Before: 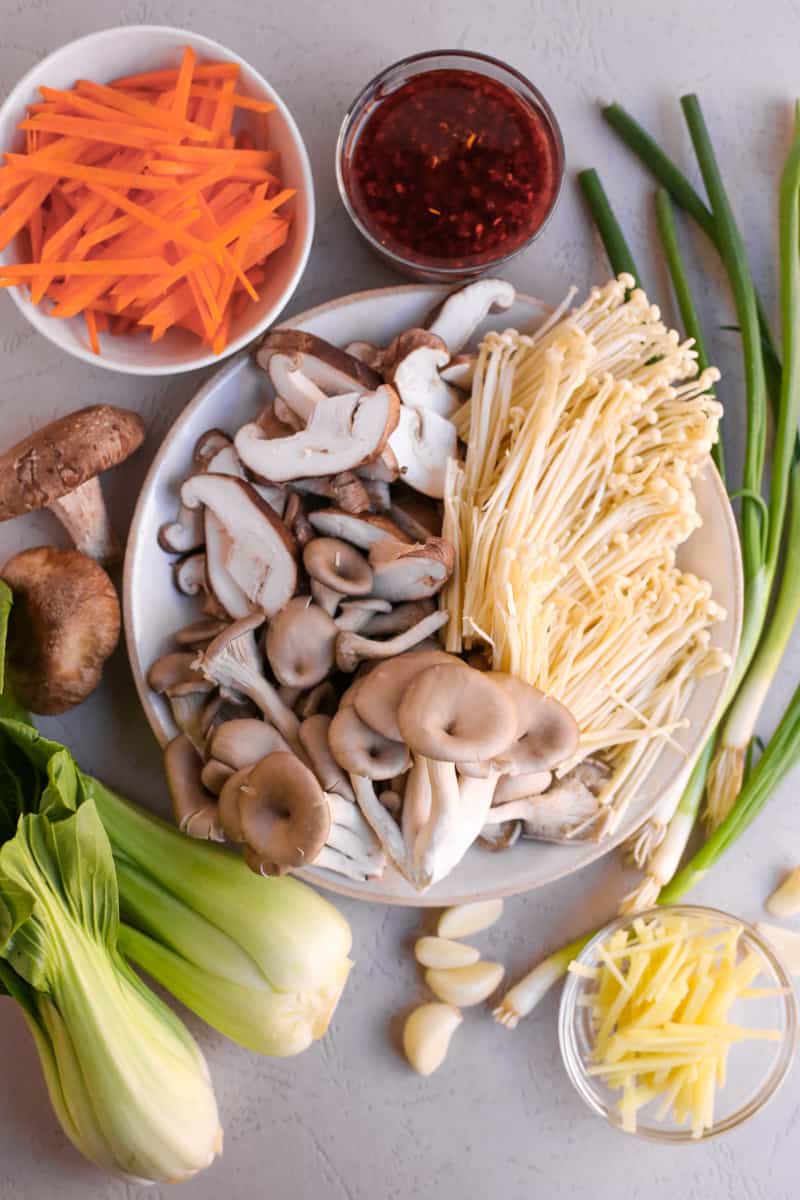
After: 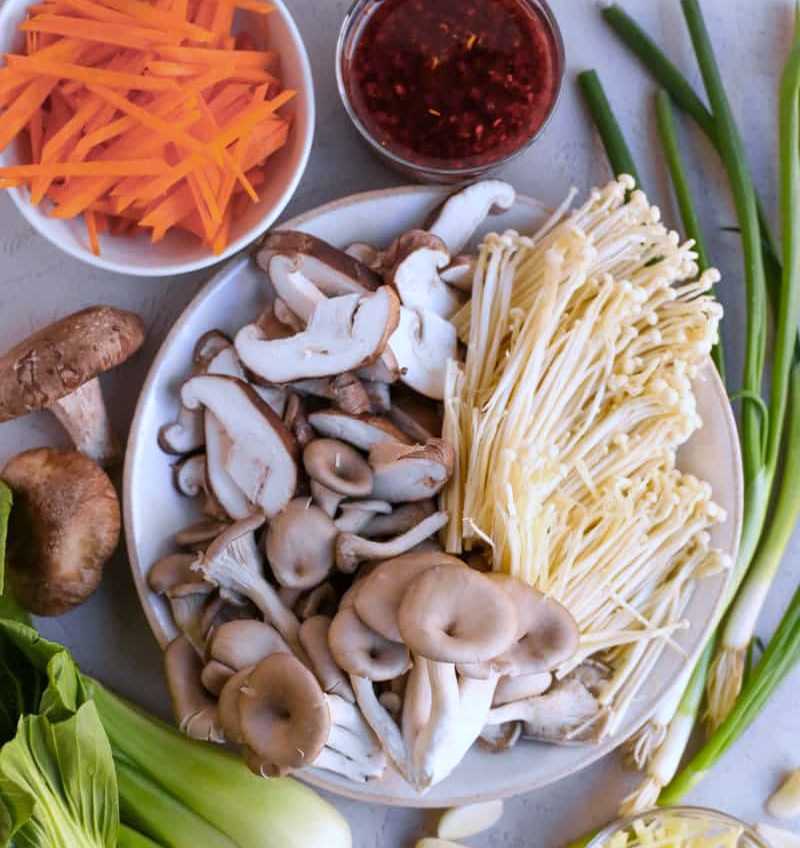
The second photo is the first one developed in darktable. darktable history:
white balance: red 0.931, blue 1.11
tone equalizer: on, module defaults
crop and rotate: top 8.293%, bottom 20.996%
shadows and highlights: shadows 20.91, highlights -35.45, soften with gaussian
